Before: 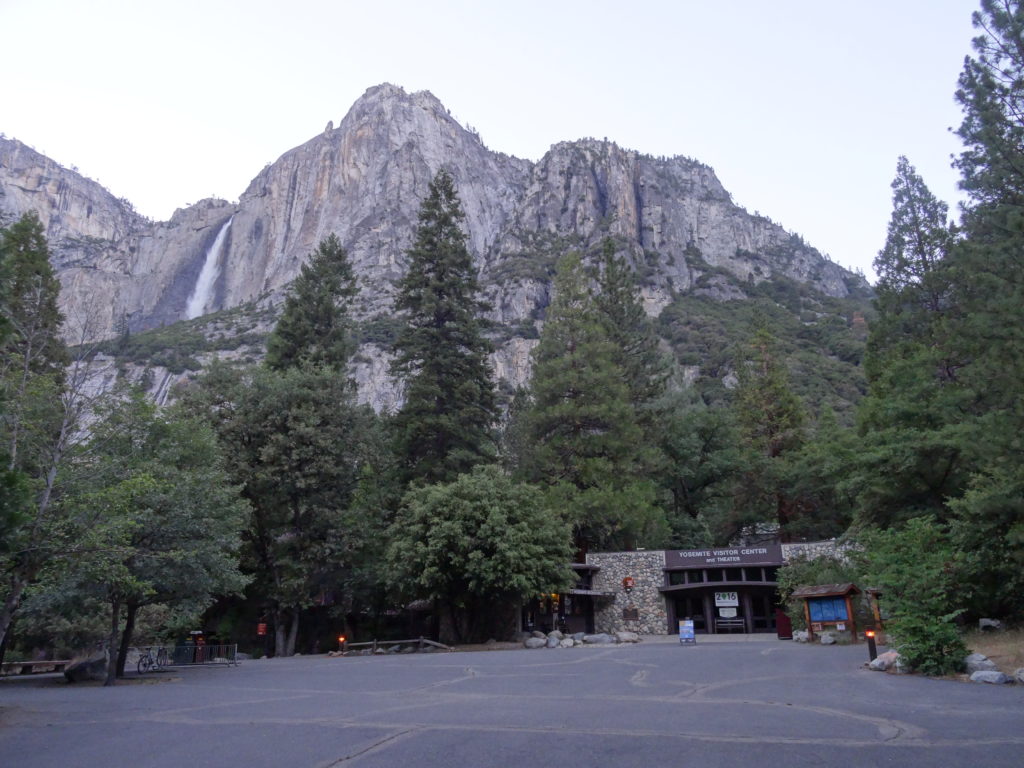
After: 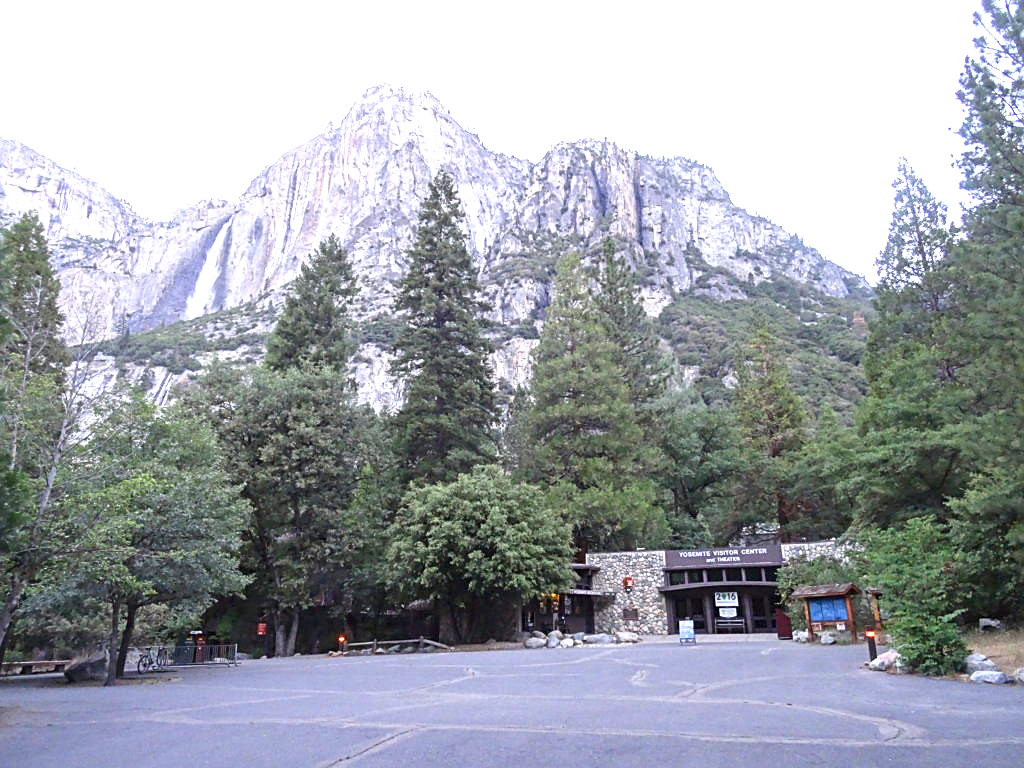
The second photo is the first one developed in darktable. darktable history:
sharpen: on, module defaults
exposure: black level correction 0, exposure 1.5 EV, compensate exposure bias true, compensate highlight preservation false
